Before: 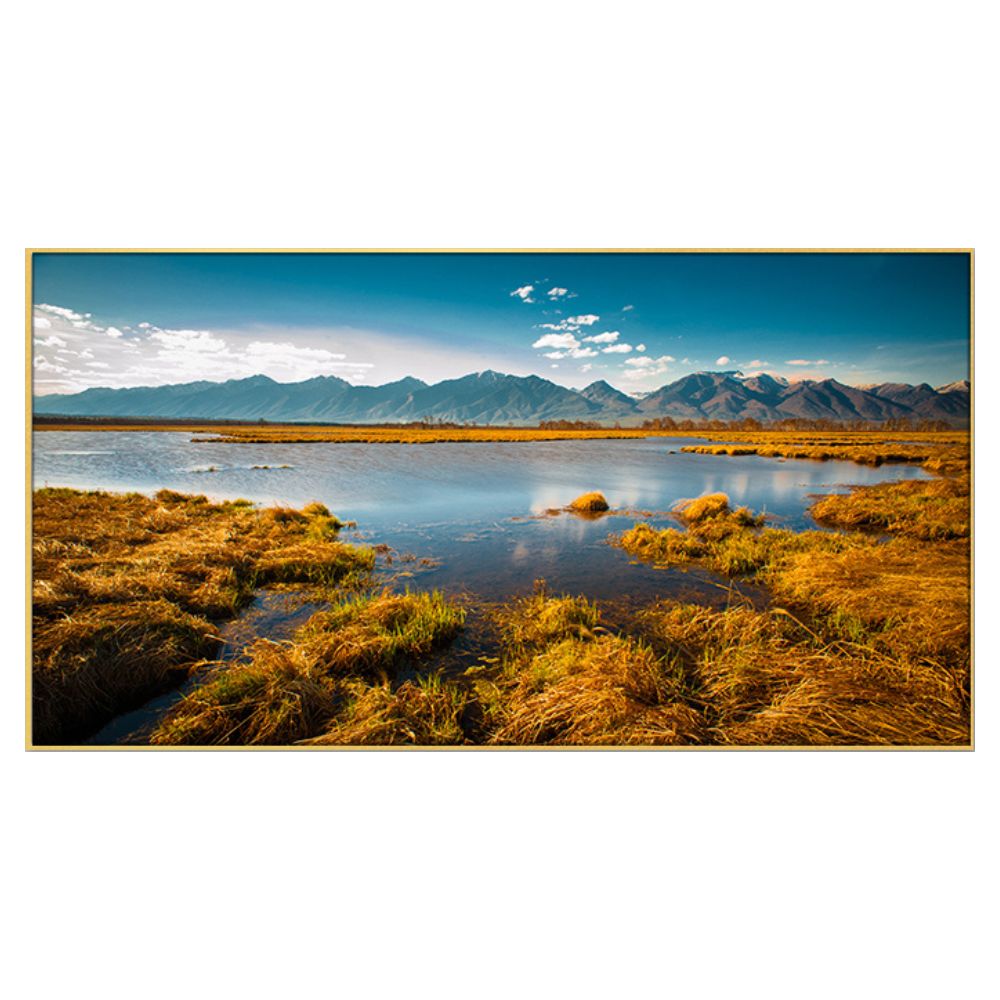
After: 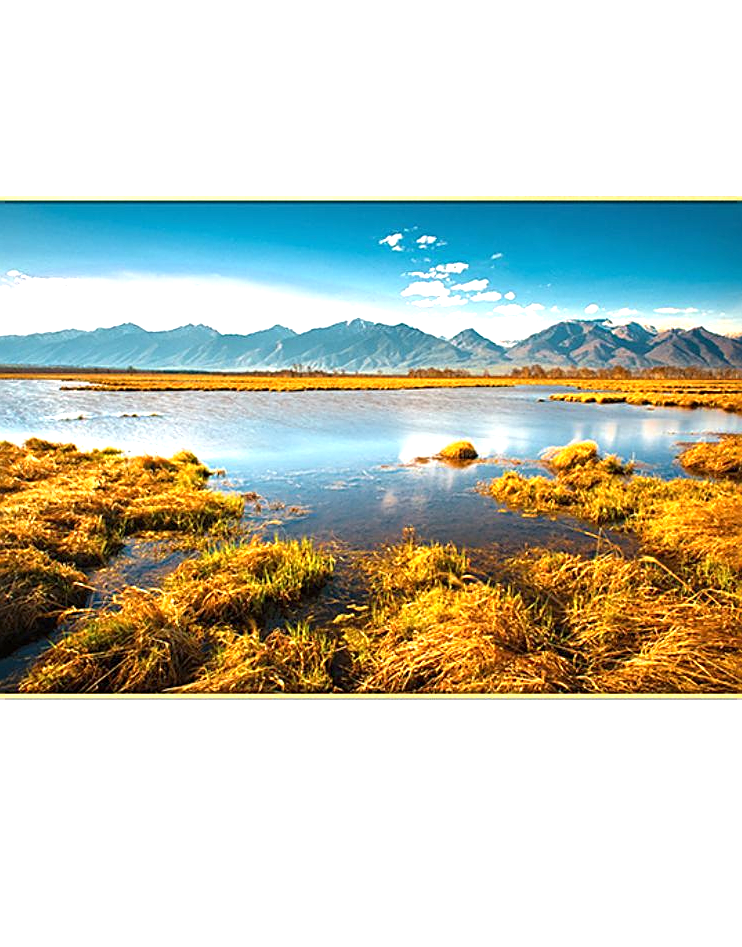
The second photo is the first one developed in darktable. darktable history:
crop and rotate: left 13.15%, top 5.251%, right 12.609%
sharpen: on, module defaults
exposure: black level correction 0, exposure 1 EV, compensate exposure bias true, compensate highlight preservation false
